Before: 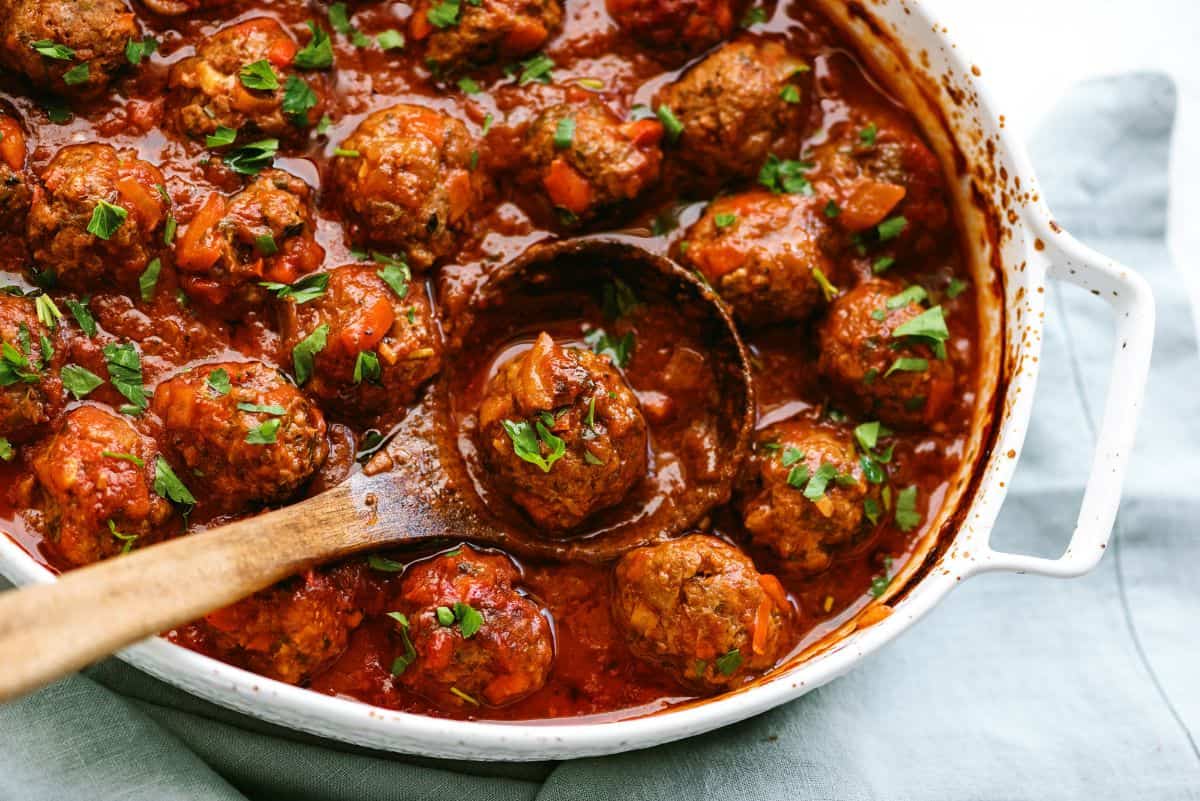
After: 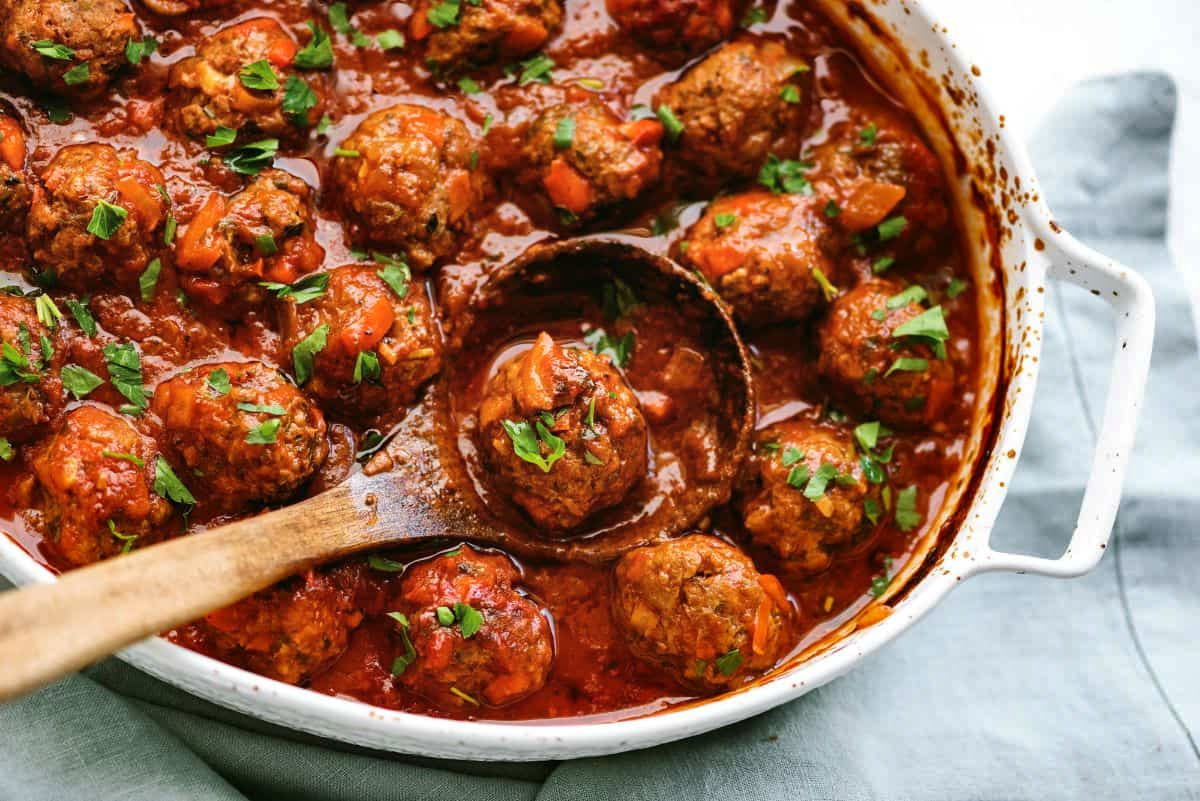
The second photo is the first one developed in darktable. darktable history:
shadows and highlights: shadows 59.75, soften with gaussian
